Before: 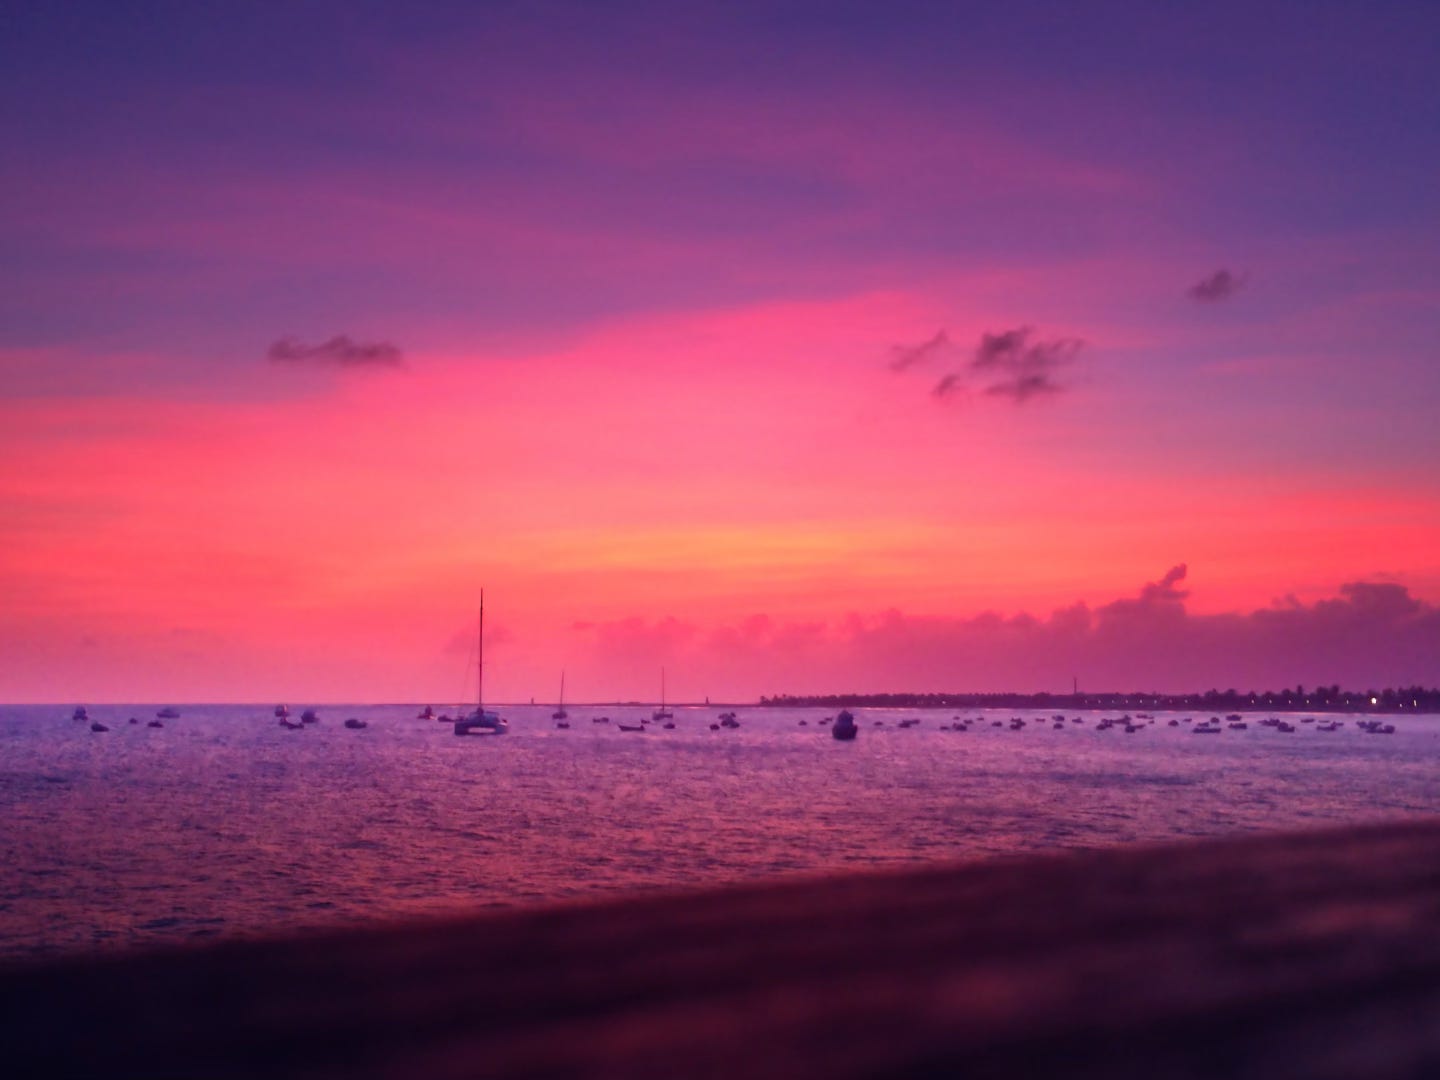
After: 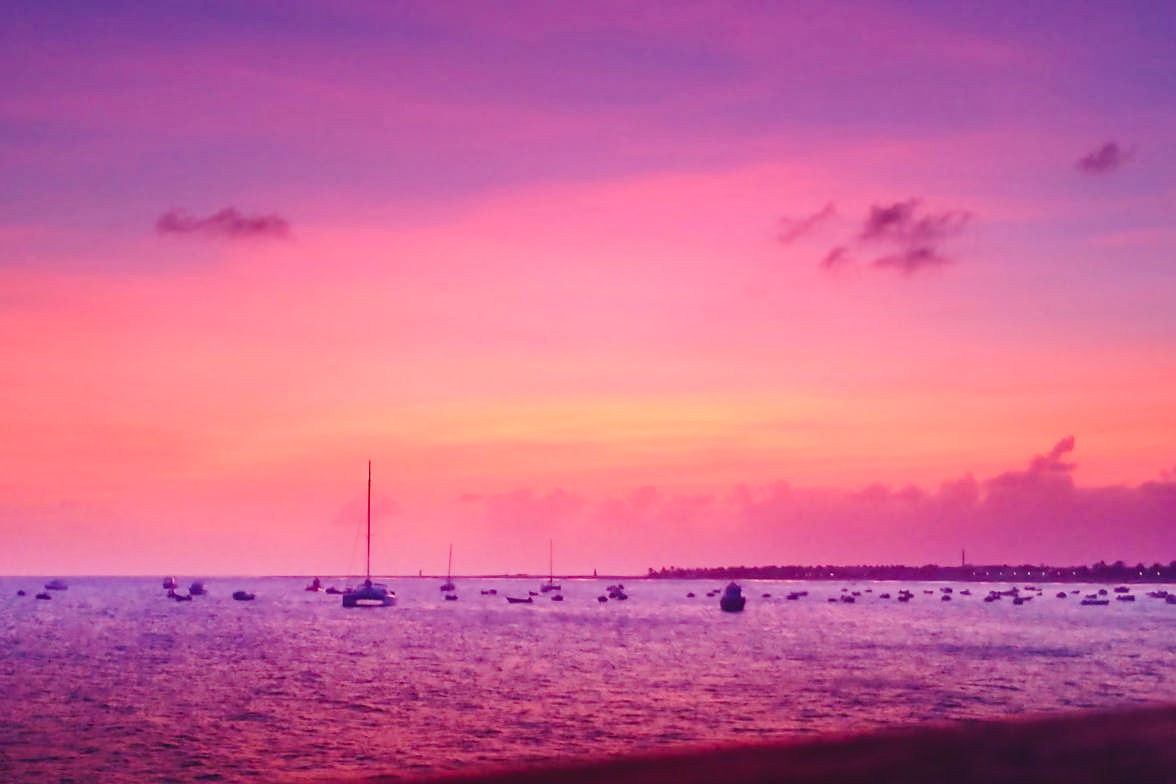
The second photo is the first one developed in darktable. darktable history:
tone curve: curves: ch0 [(0, 0) (0.003, 0.039) (0.011, 0.041) (0.025, 0.048) (0.044, 0.065) (0.069, 0.084) (0.1, 0.104) (0.136, 0.137) (0.177, 0.19) (0.224, 0.245) (0.277, 0.32) (0.335, 0.409) (0.399, 0.496) (0.468, 0.58) (0.543, 0.656) (0.623, 0.733) (0.709, 0.796) (0.801, 0.852) (0.898, 0.93) (1, 1)], preserve colors none
sharpen: radius 1.882, amount 0.413, threshold 1.619
crop: left 7.838%, top 11.933%, right 10.478%, bottom 15.416%
